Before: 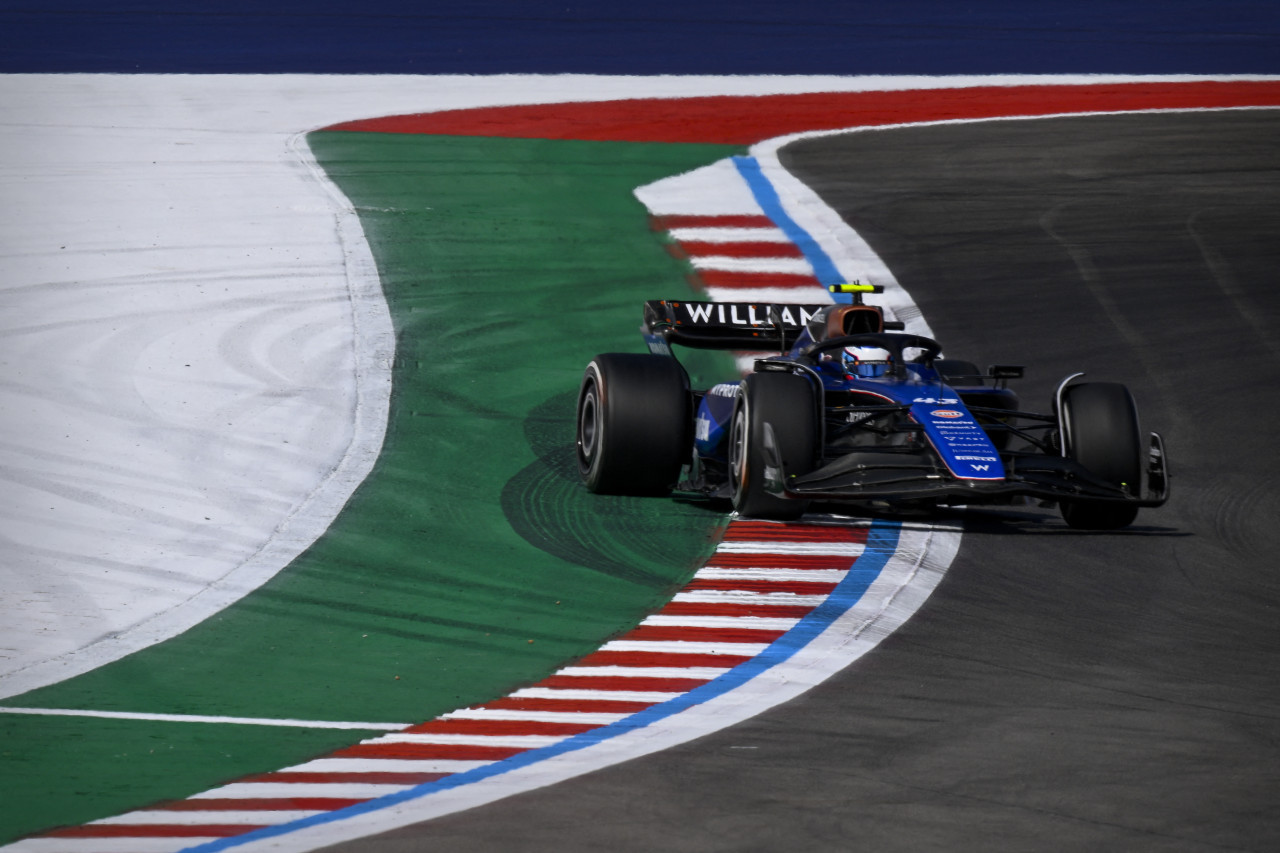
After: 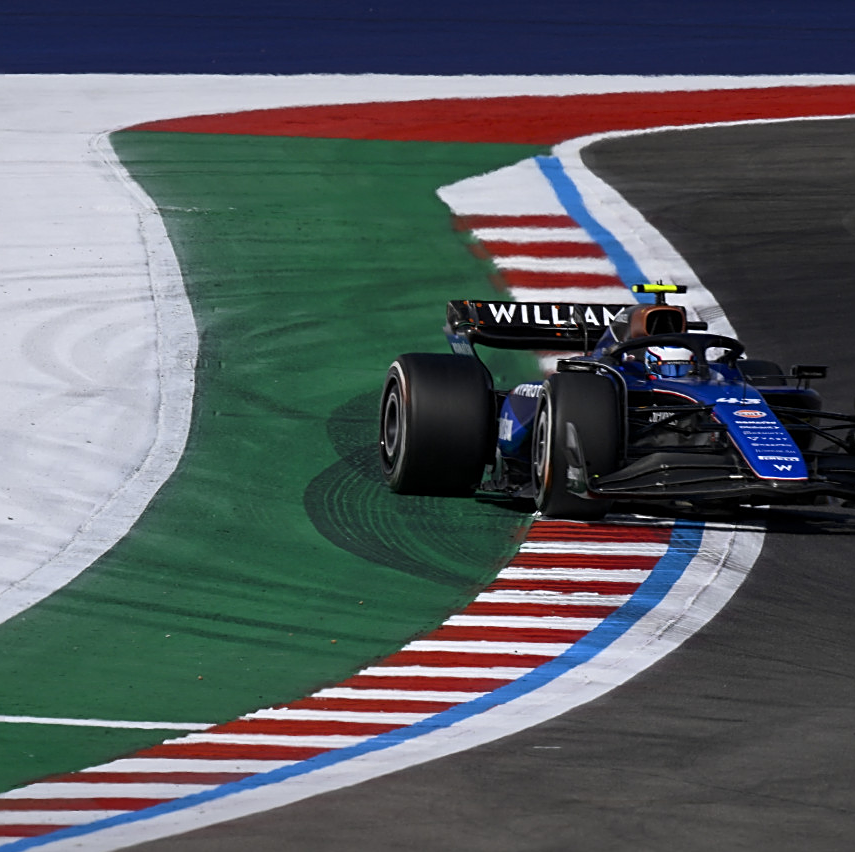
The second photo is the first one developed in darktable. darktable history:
crop: left 15.414%, right 17.73%
sharpen: on, module defaults
